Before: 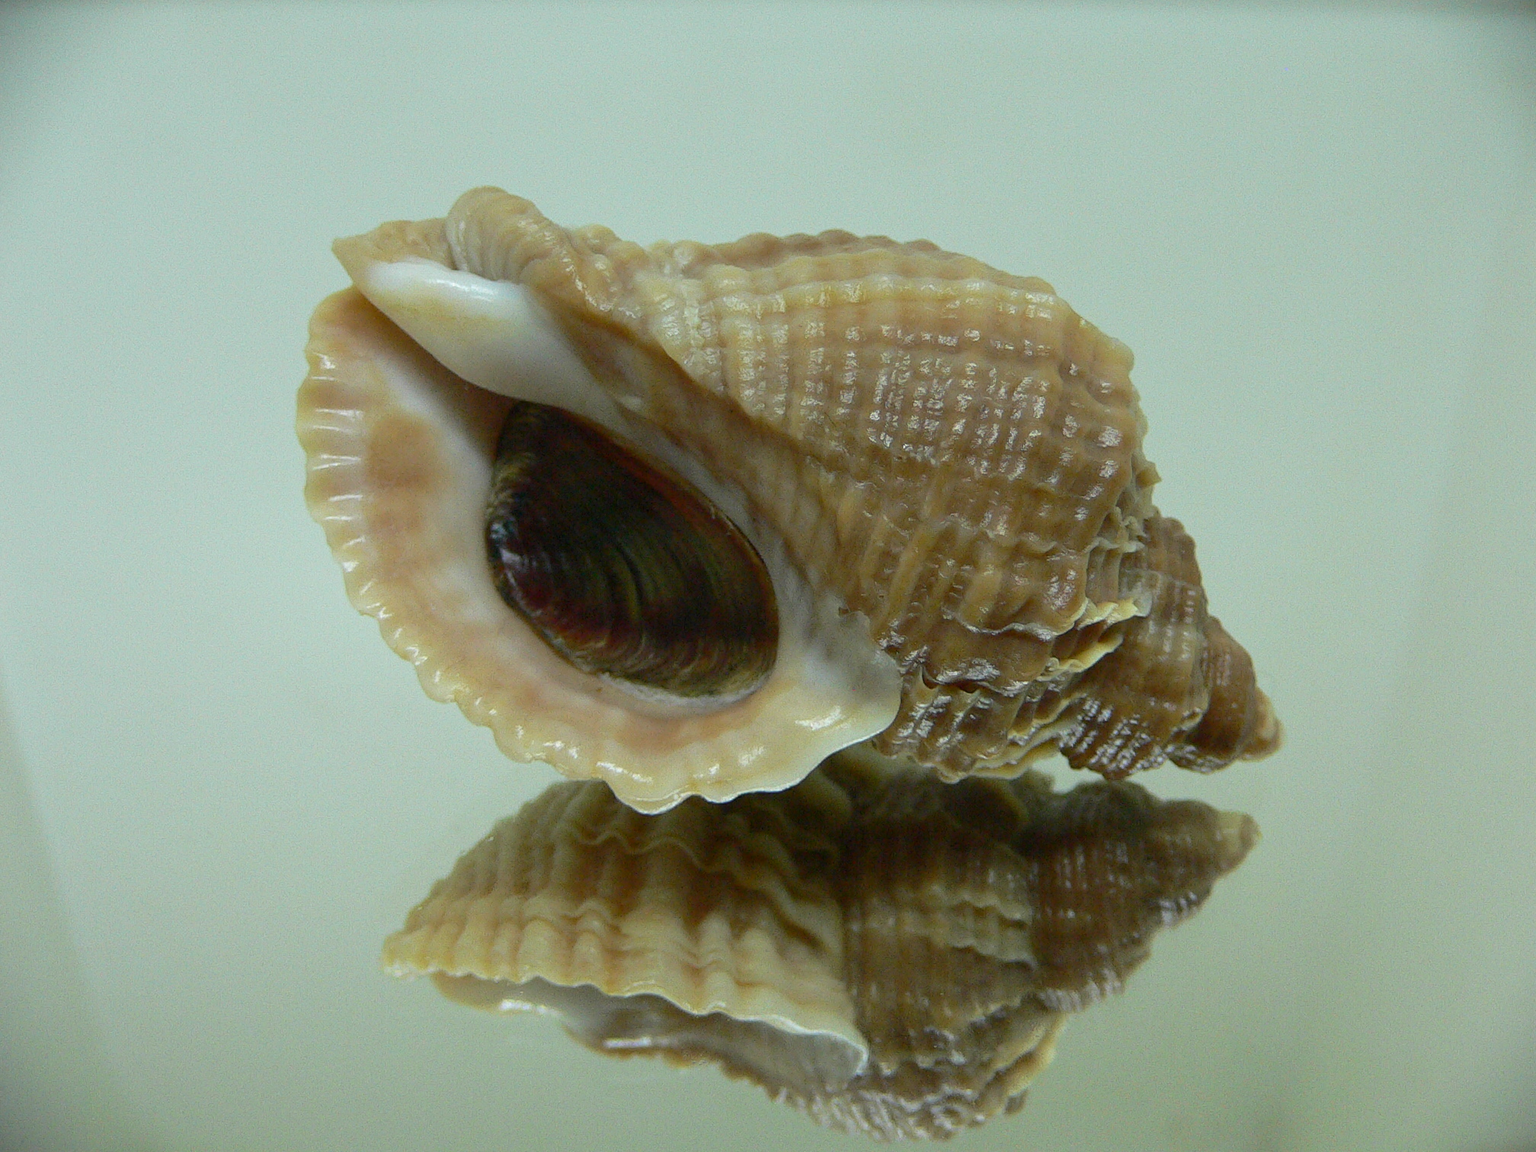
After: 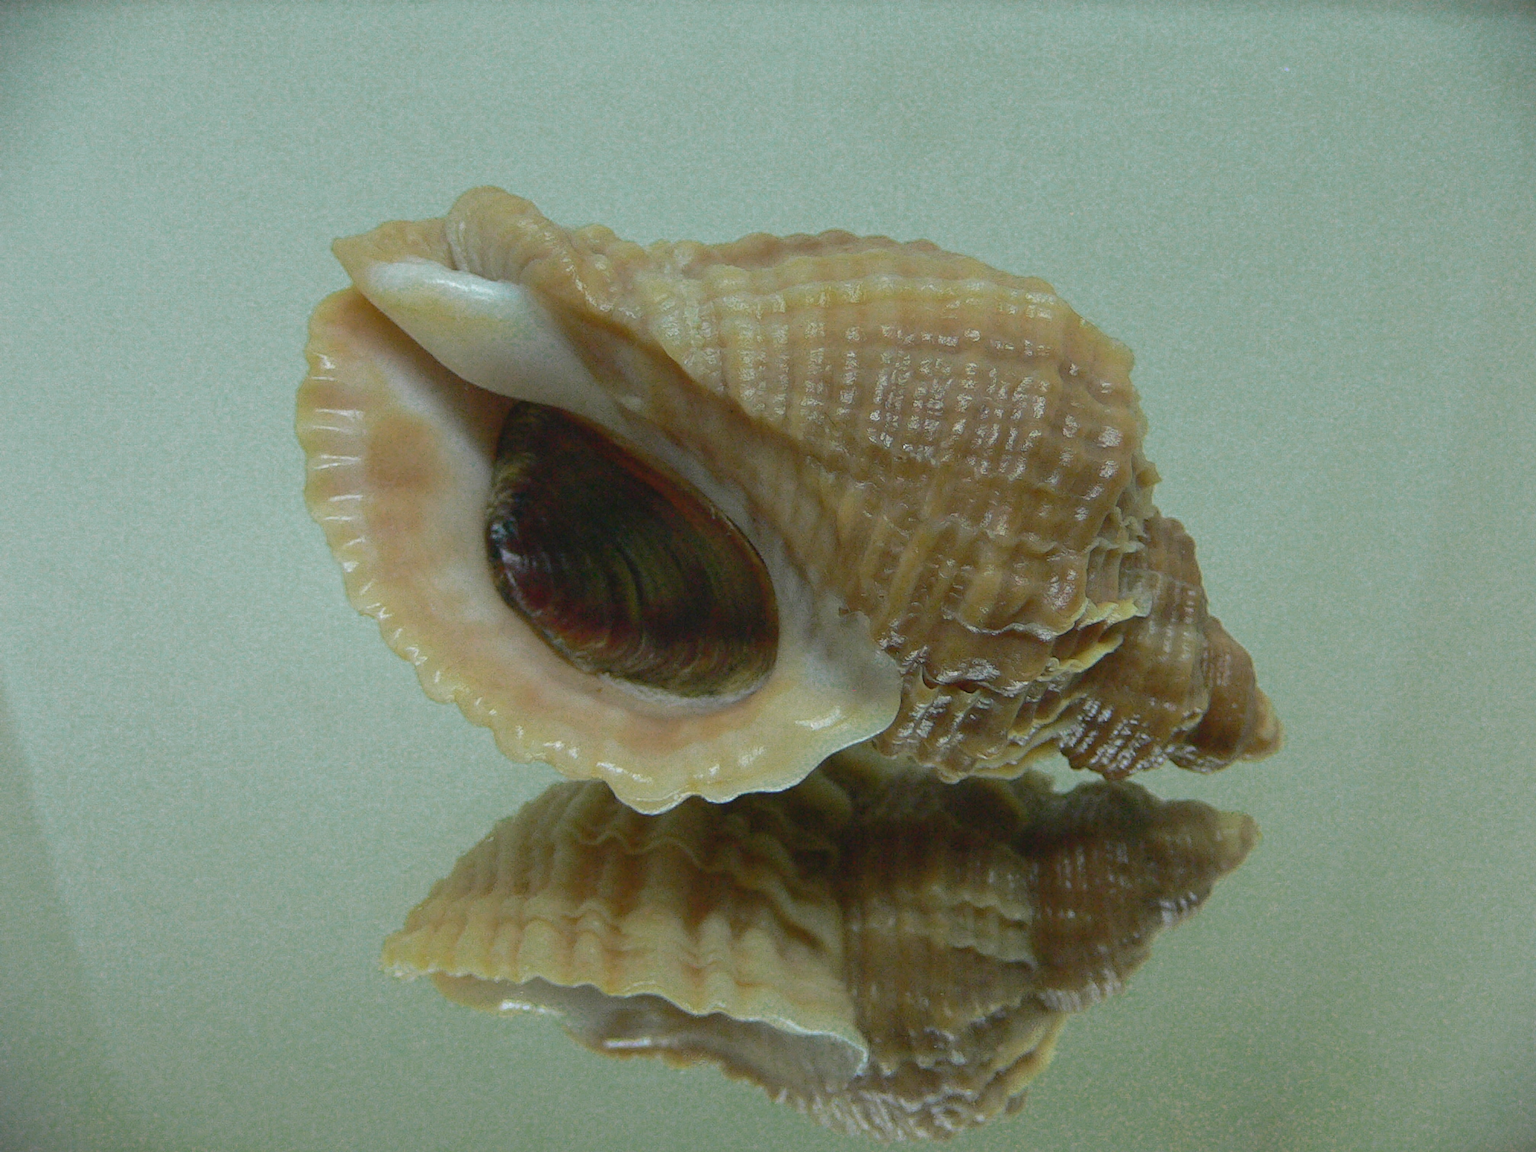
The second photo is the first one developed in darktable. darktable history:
color zones: curves: ch0 [(0, 0.558) (0.143, 0.548) (0.286, 0.447) (0.429, 0.259) (0.571, 0.5) (0.714, 0.5) (0.857, 0.593) (1, 0.558)]; ch1 [(0, 0.543) (0.01, 0.544) (0.12, 0.492) (0.248, 0.458) (0.5, 0.534) (0.748, 0.5) (0.99, 0.469) (1, 0.543)]; ch2 [(0, 0.507) (0.143, 0.522) (0.286, 0.505) (0.429, 0.5) (0.571, 0.5) (0.714, 0.5) (0.857, 0.5) (1, 0.507)]
contrast brightness saturation: contrast -0.111
